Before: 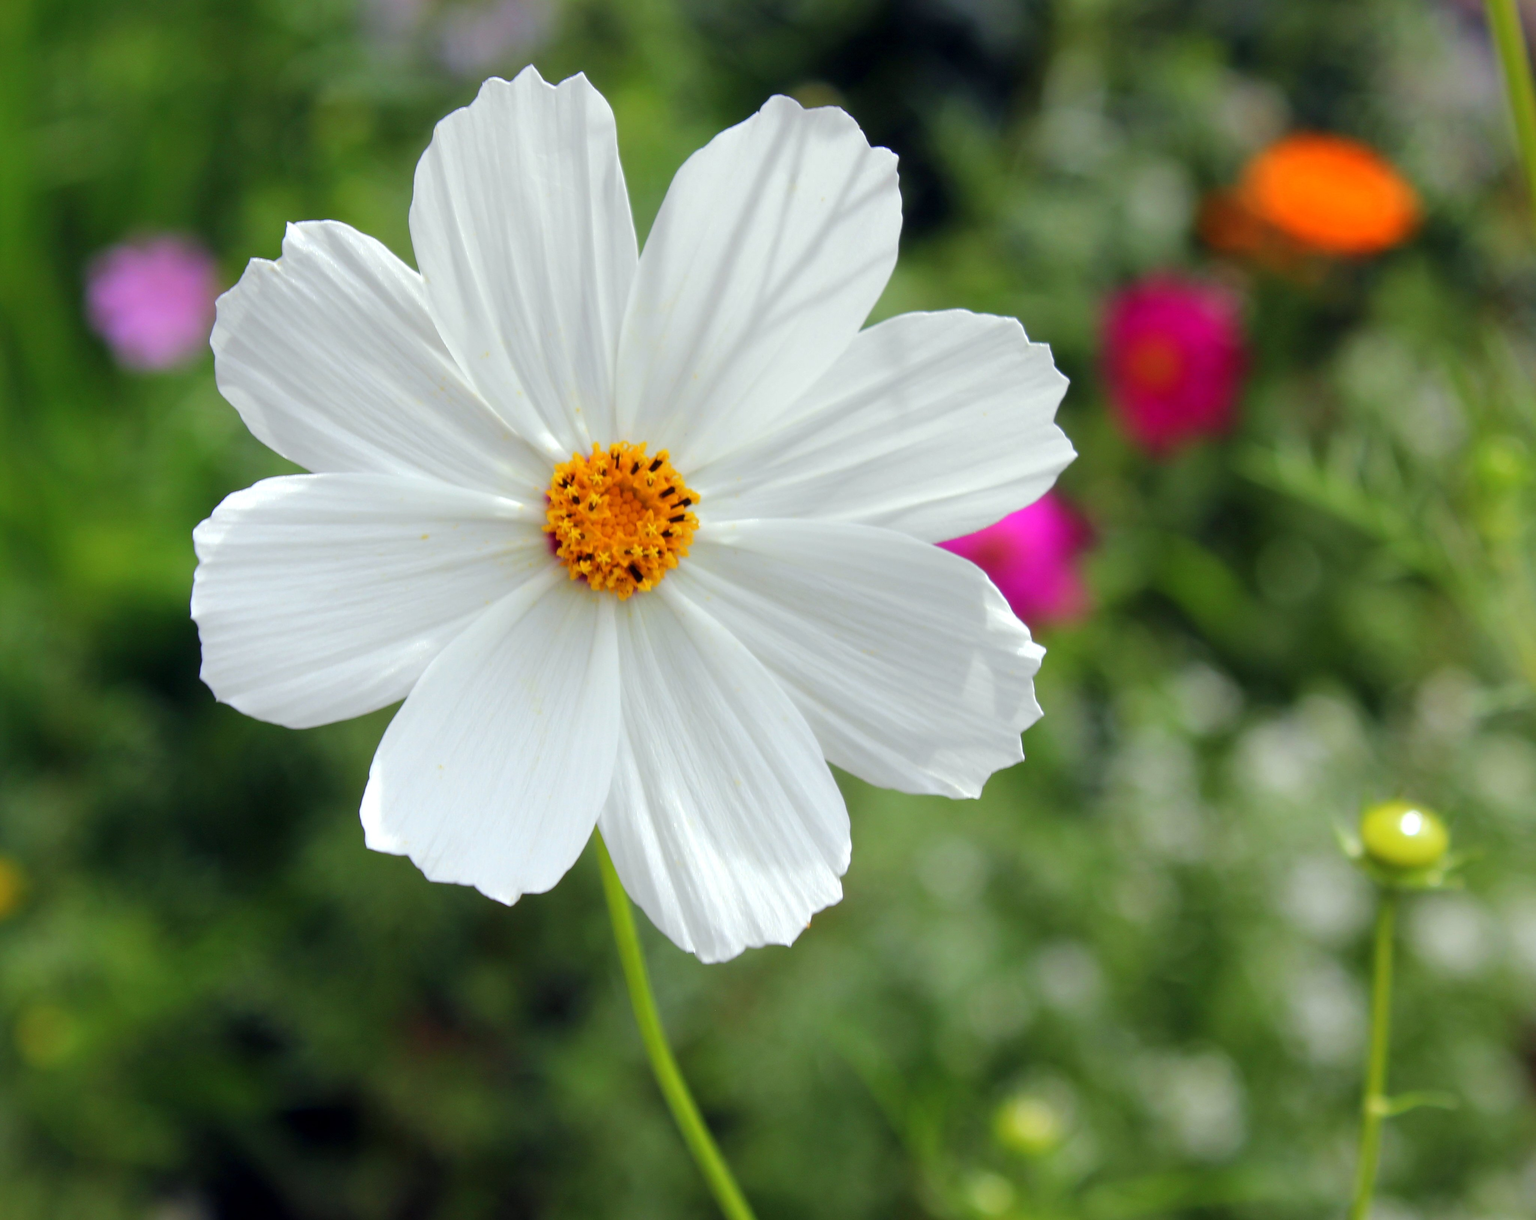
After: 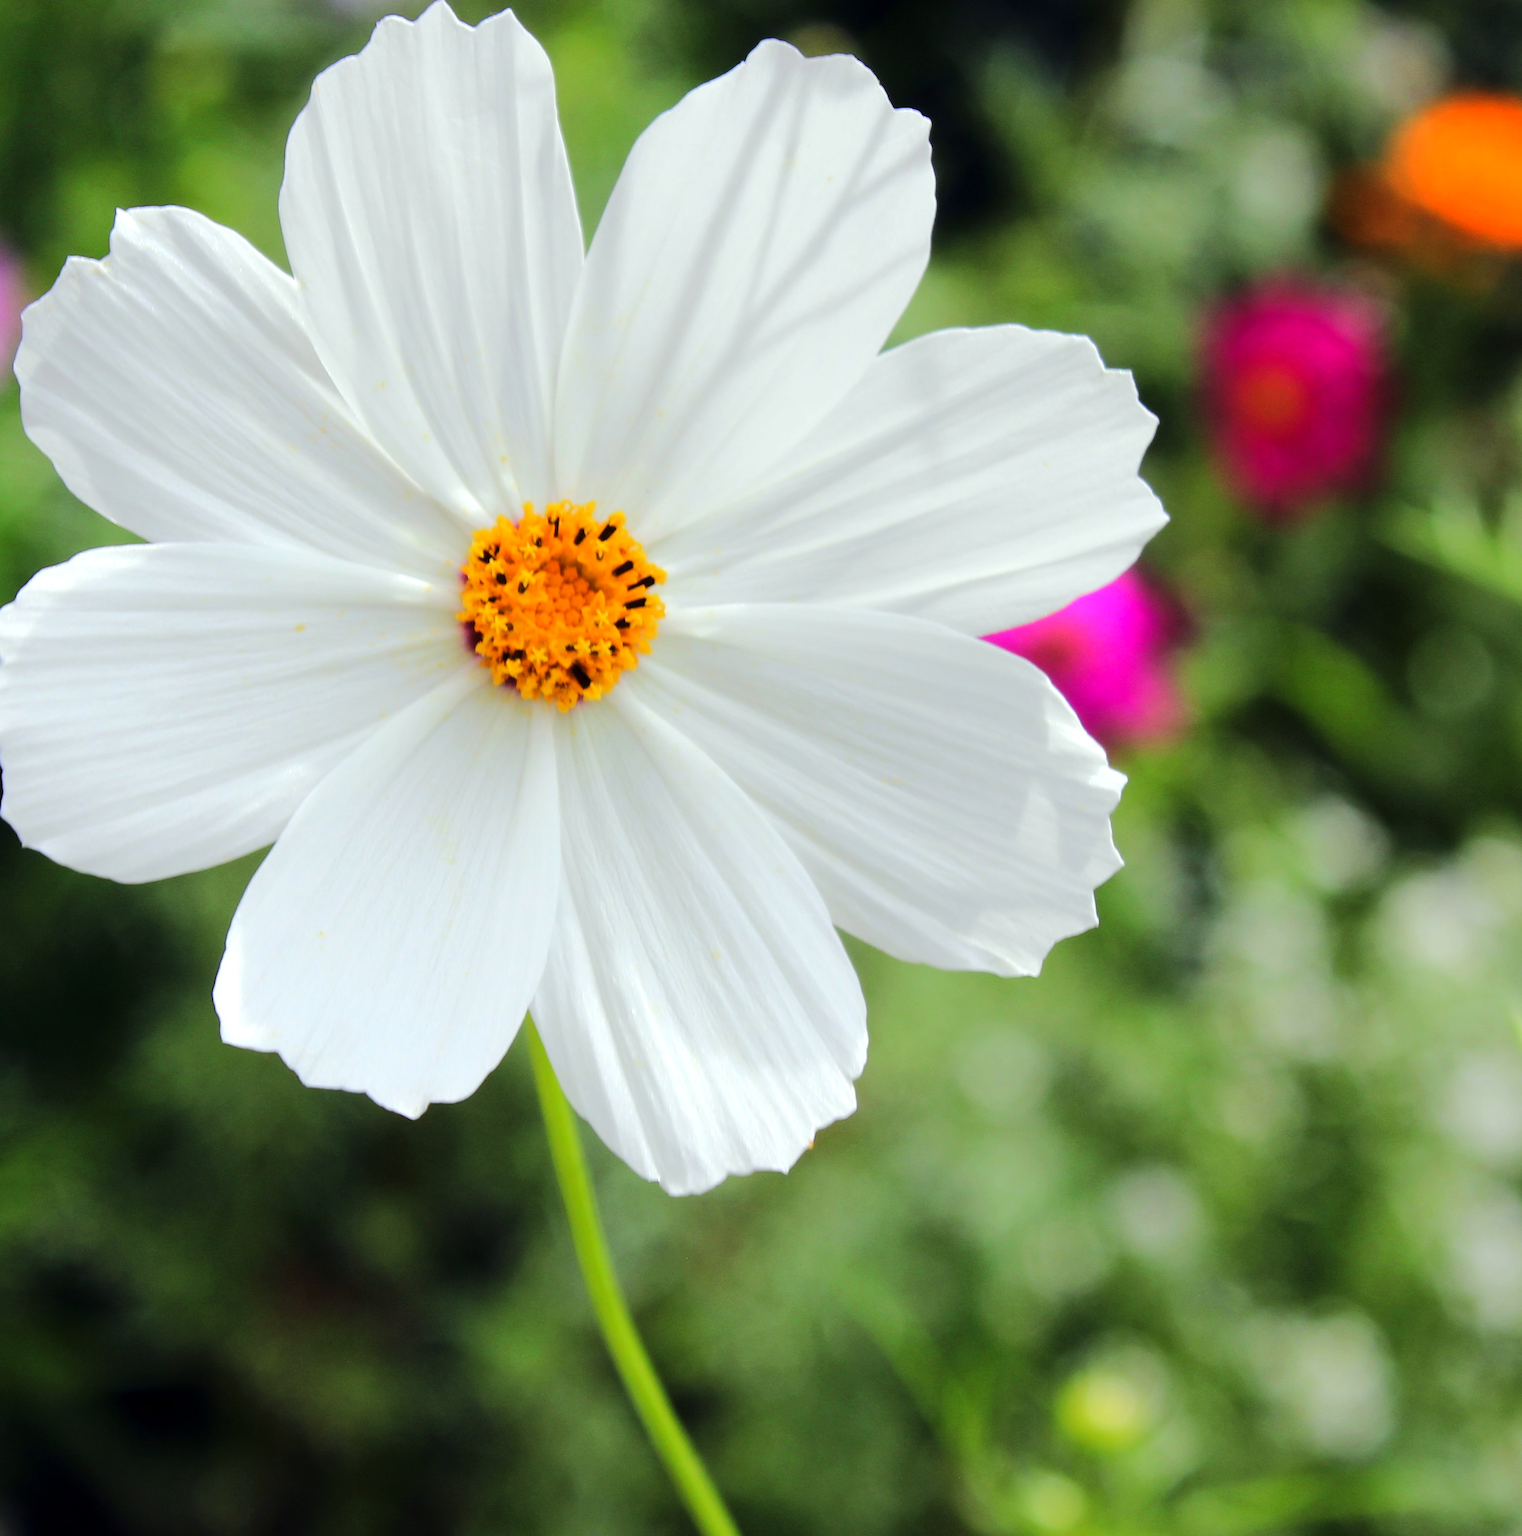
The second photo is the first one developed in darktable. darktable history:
tone curve: curves: ch0 [(0, 0) (0.003, 0.002) (0.011, 0.009) (0.025, 0.018) (0.044, 0.03) (0.069, 0.043) (0.1, 0.057) (0.136, 0.079) (0.177, 0.125) (0.224, 0.178) (0.277, 0.255) (0.335, 0.341) (0.399, 0.443) (0.468, 0.553) (0.543, 0.644) (0.623, 0.718) (0.709, 0.779) (0.801, 0.849) (0.898, 0.929) (1, 1)], color space Lab, linked channels, preserve colors none
crop and rotate: left 13.006%, top 5.425%, right 12.539%
